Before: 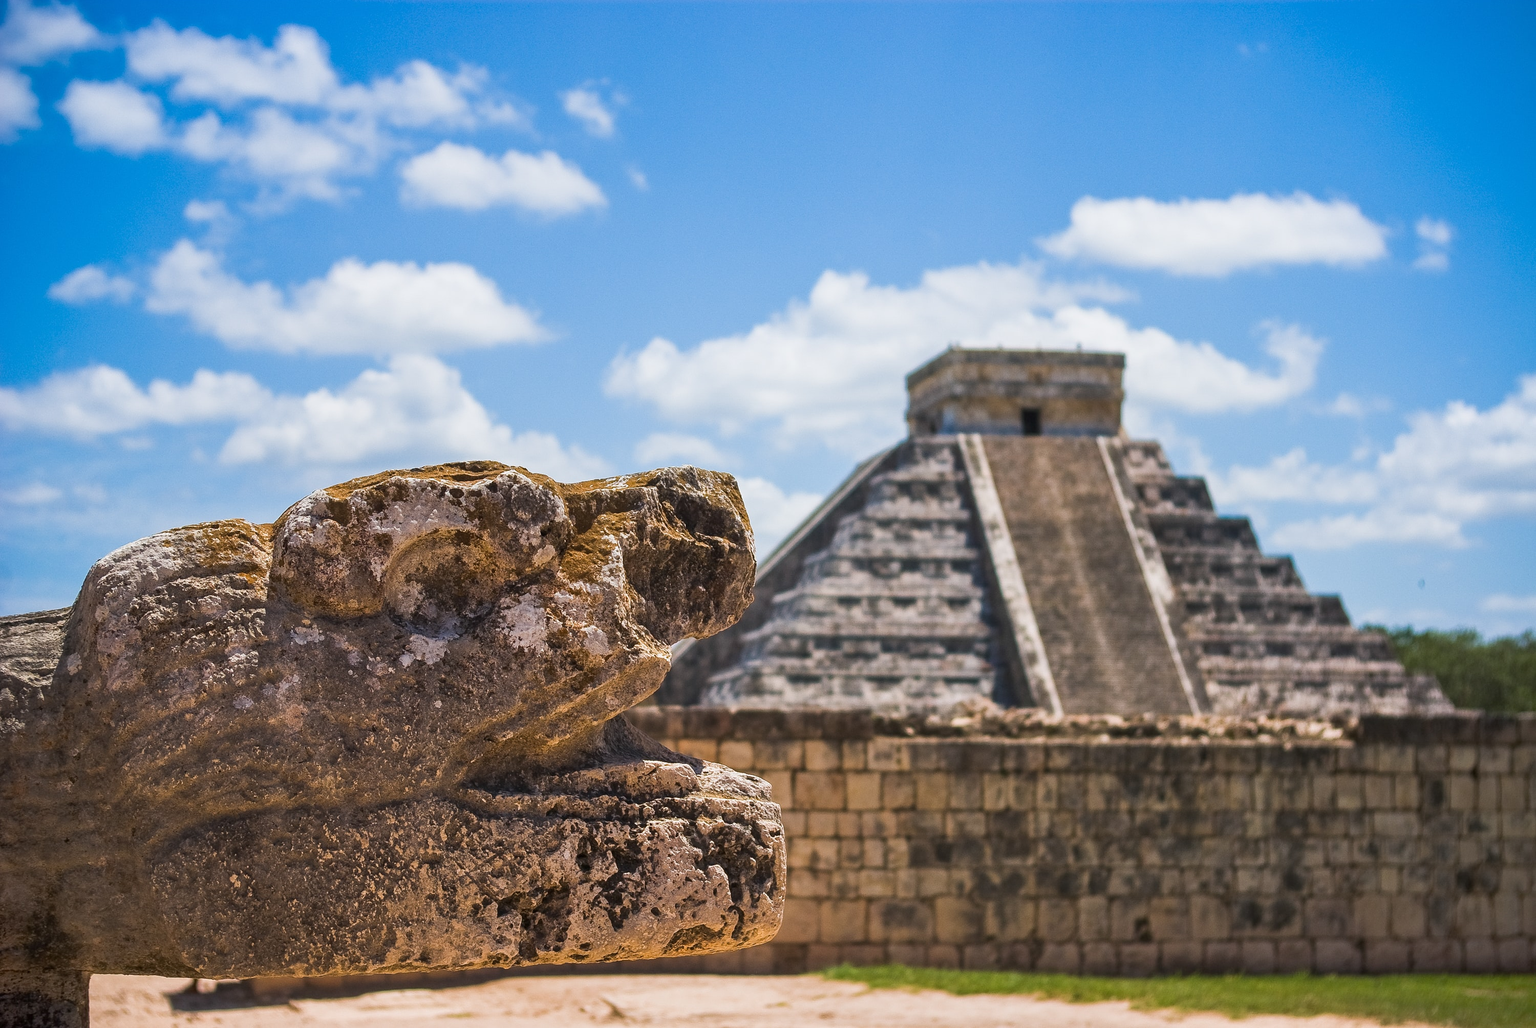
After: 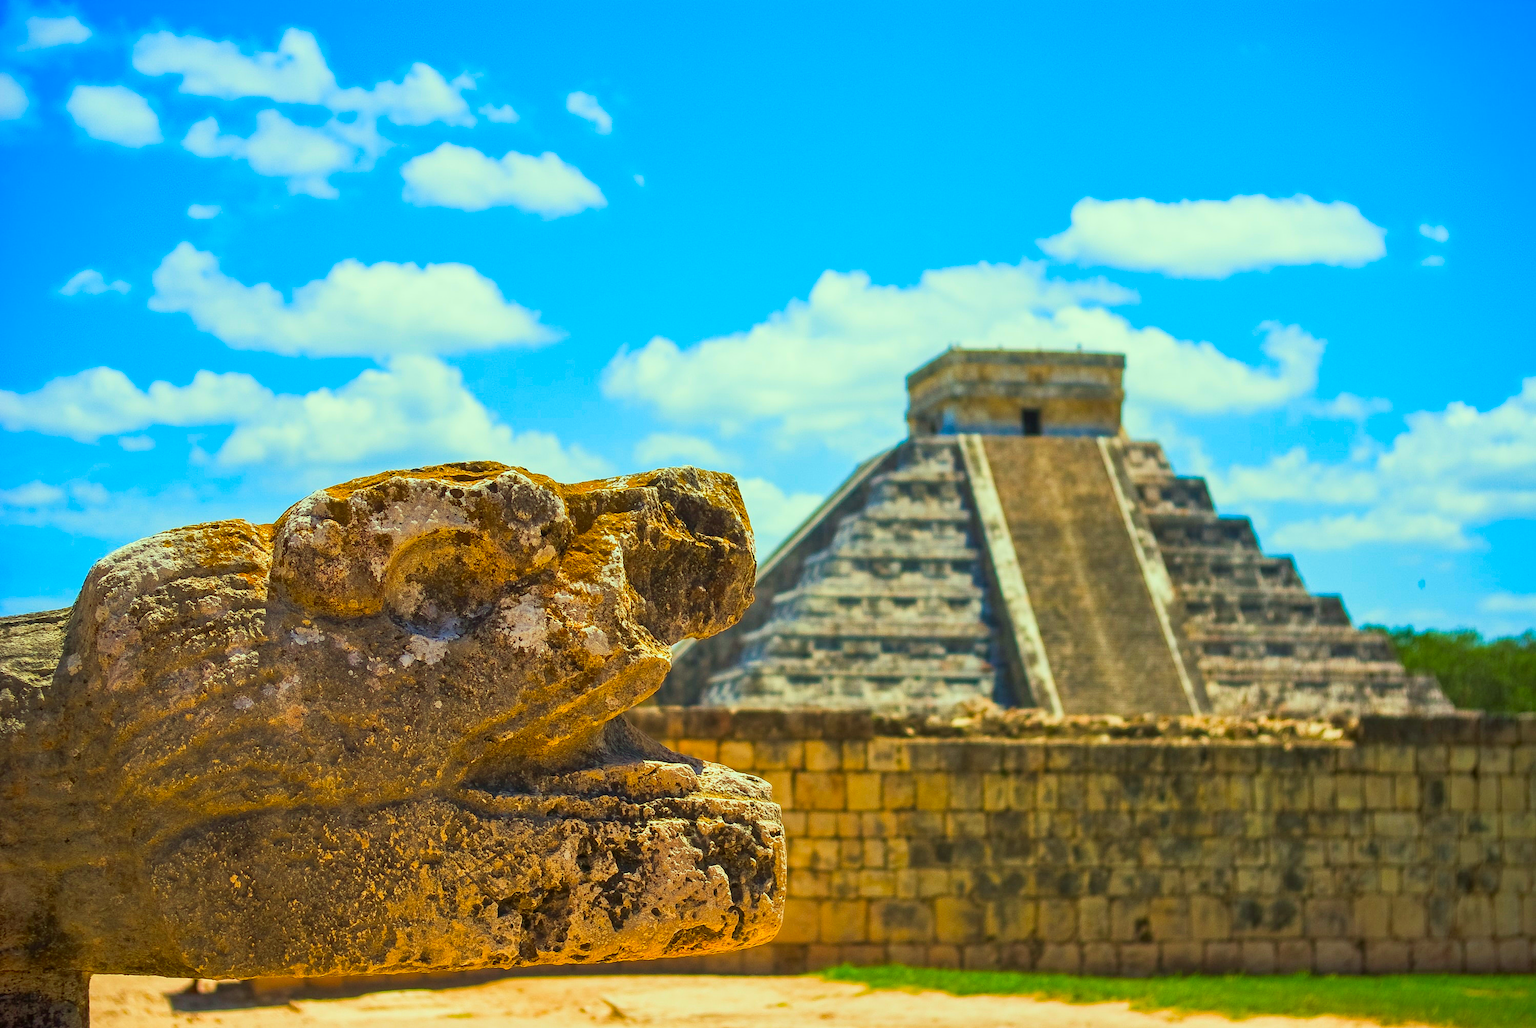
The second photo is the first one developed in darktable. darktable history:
tone equalizer: on, module defaults
contrast brightness saturation: contrast 0.07, brightness 0.08, saturation 0.18
velvia: strength 15%
color correction: highlights a* -10.77, highlights b* 9.8, saturation 1.72
